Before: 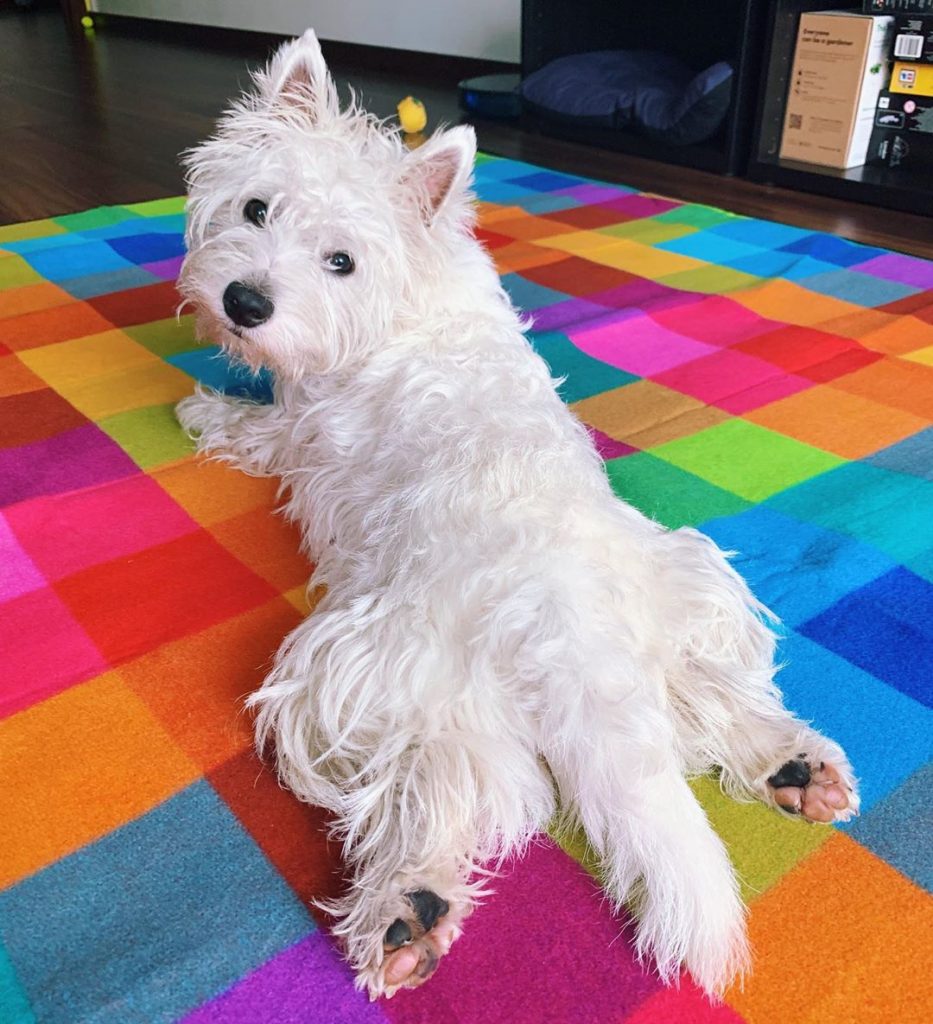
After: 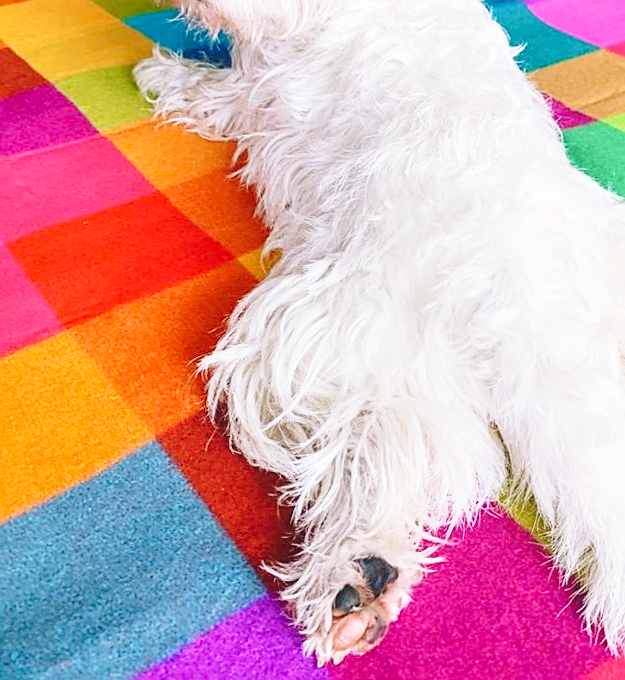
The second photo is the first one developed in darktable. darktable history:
base curve: curves: ch0 [(0, 0) (0.028, 0.03) (0.121, 0.232) (0.46, 0.748) (0.859, 0.968) (1, 1)], preserve colors none
crop and rotate: angle -0.971°, left 3.984%, top 32.287%, right 27.792%
sharpen: on, module defaults
local contrast: detail 109%
